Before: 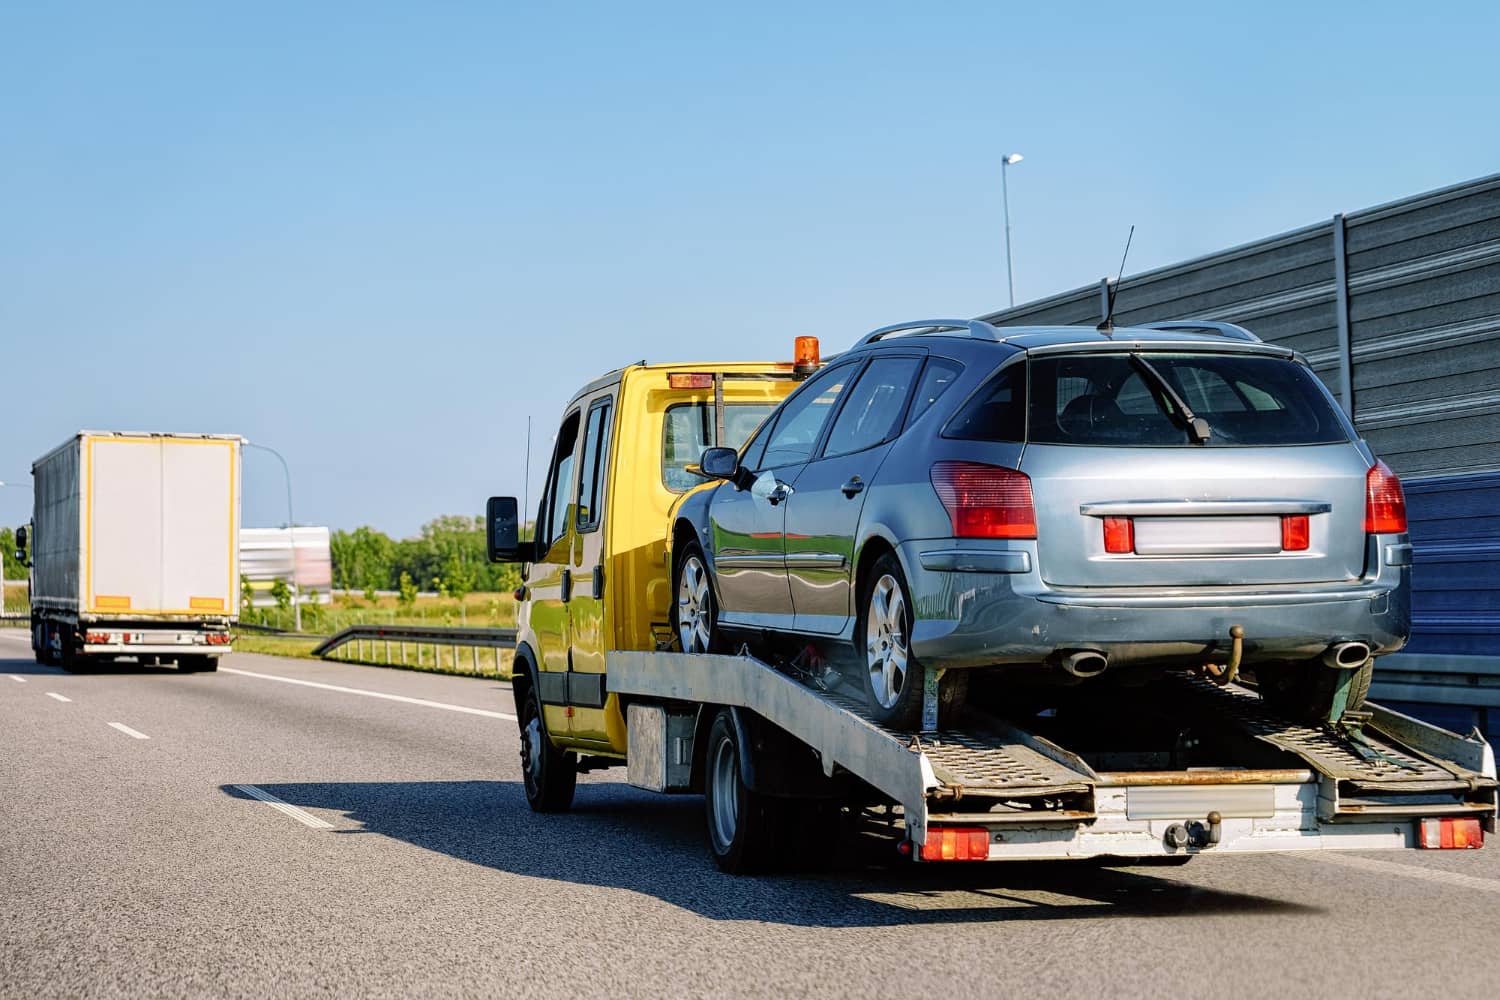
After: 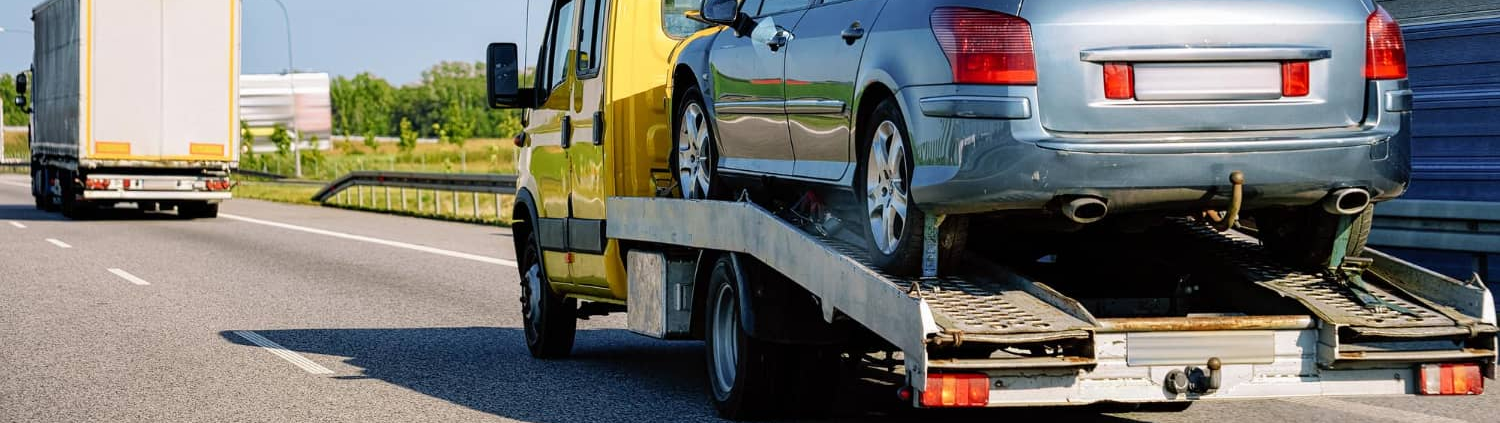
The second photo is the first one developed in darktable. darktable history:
crop: top 45.423%, bottom 12.239%
